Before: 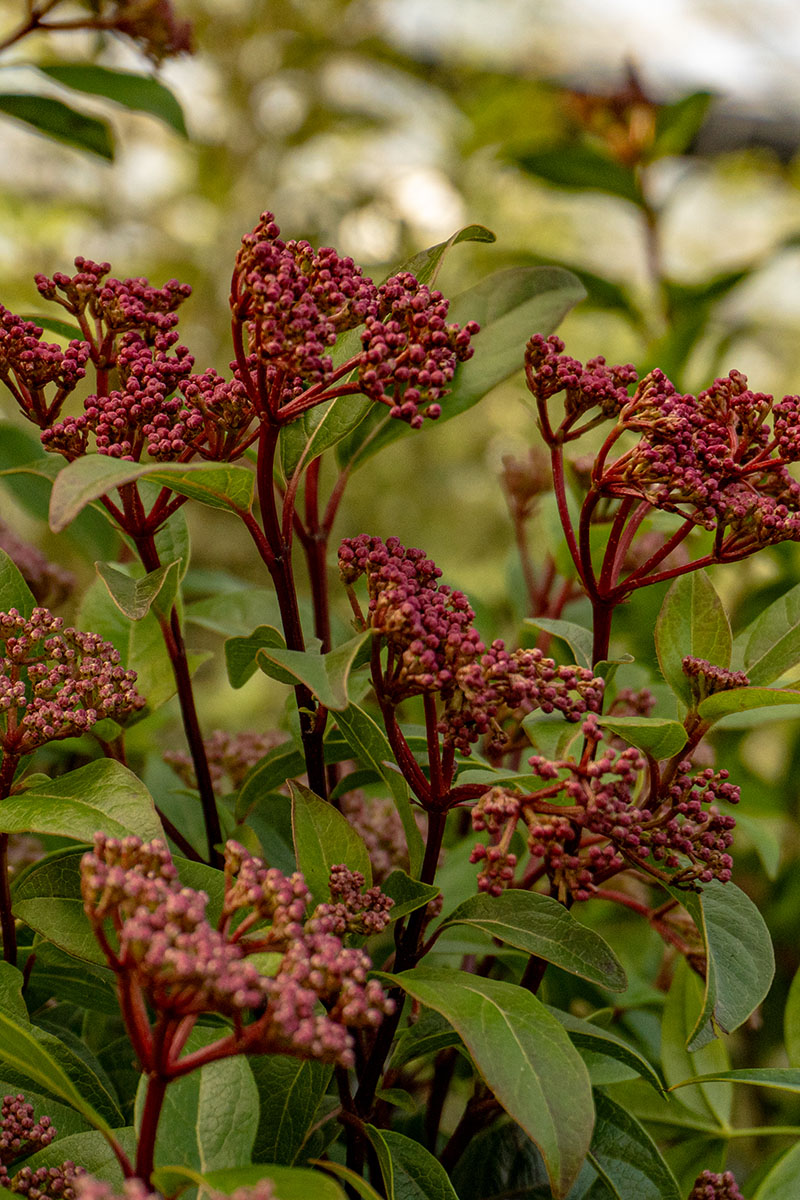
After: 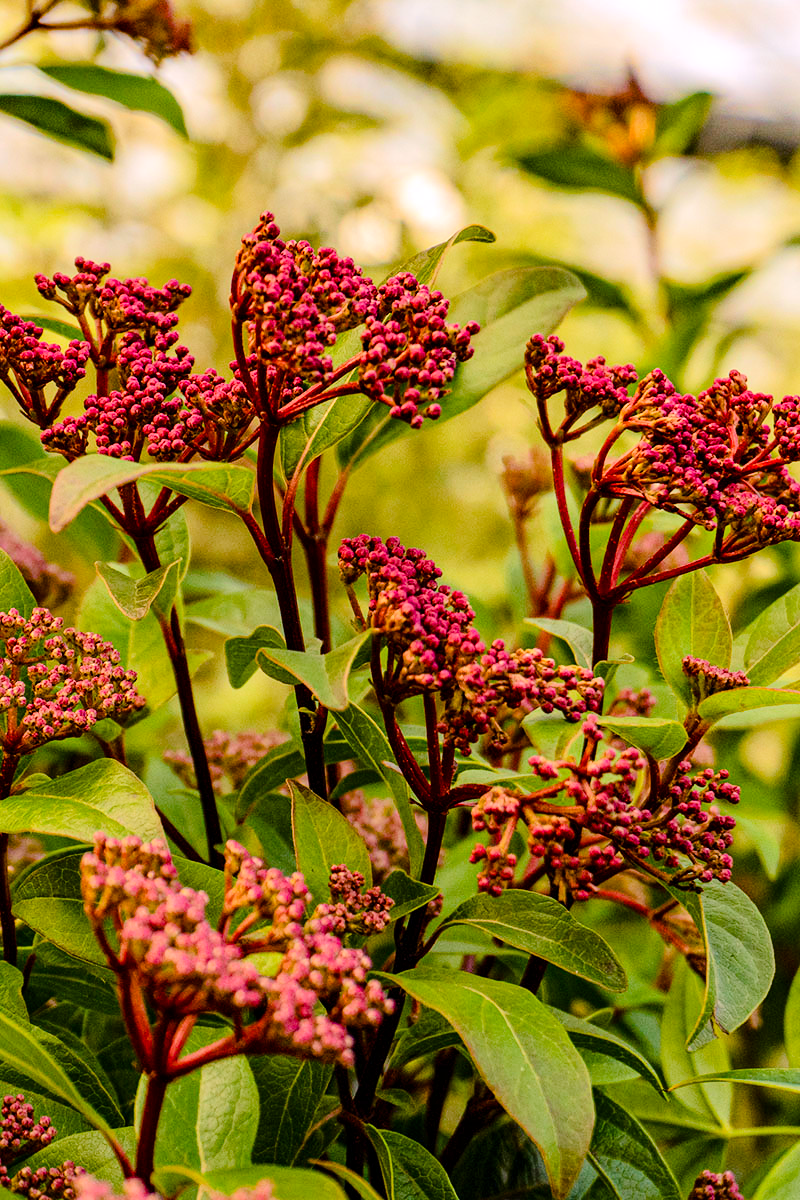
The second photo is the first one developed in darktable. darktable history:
tone equalizer: -7 EV 0.148 EV, -6 EV 0.623 EV, -5 EV 1.16 EV, -4 EV 1.31 EV, -3 EV 1.14 EV, -2 EV 0.6 EV, -1 EV 0.156 EV, edges refinement/feathering 500, mask exposure compensation -1.57 EV, preserve details no
color balance rgb: highlights gain › chroma 1.492%, highlights gain › hue 310.23°, perceptual saturation grading › global saturation 35.013%, perceptual saturation grading › highlights -24.947%, perceptual saturation grading › shadows 49.872%
